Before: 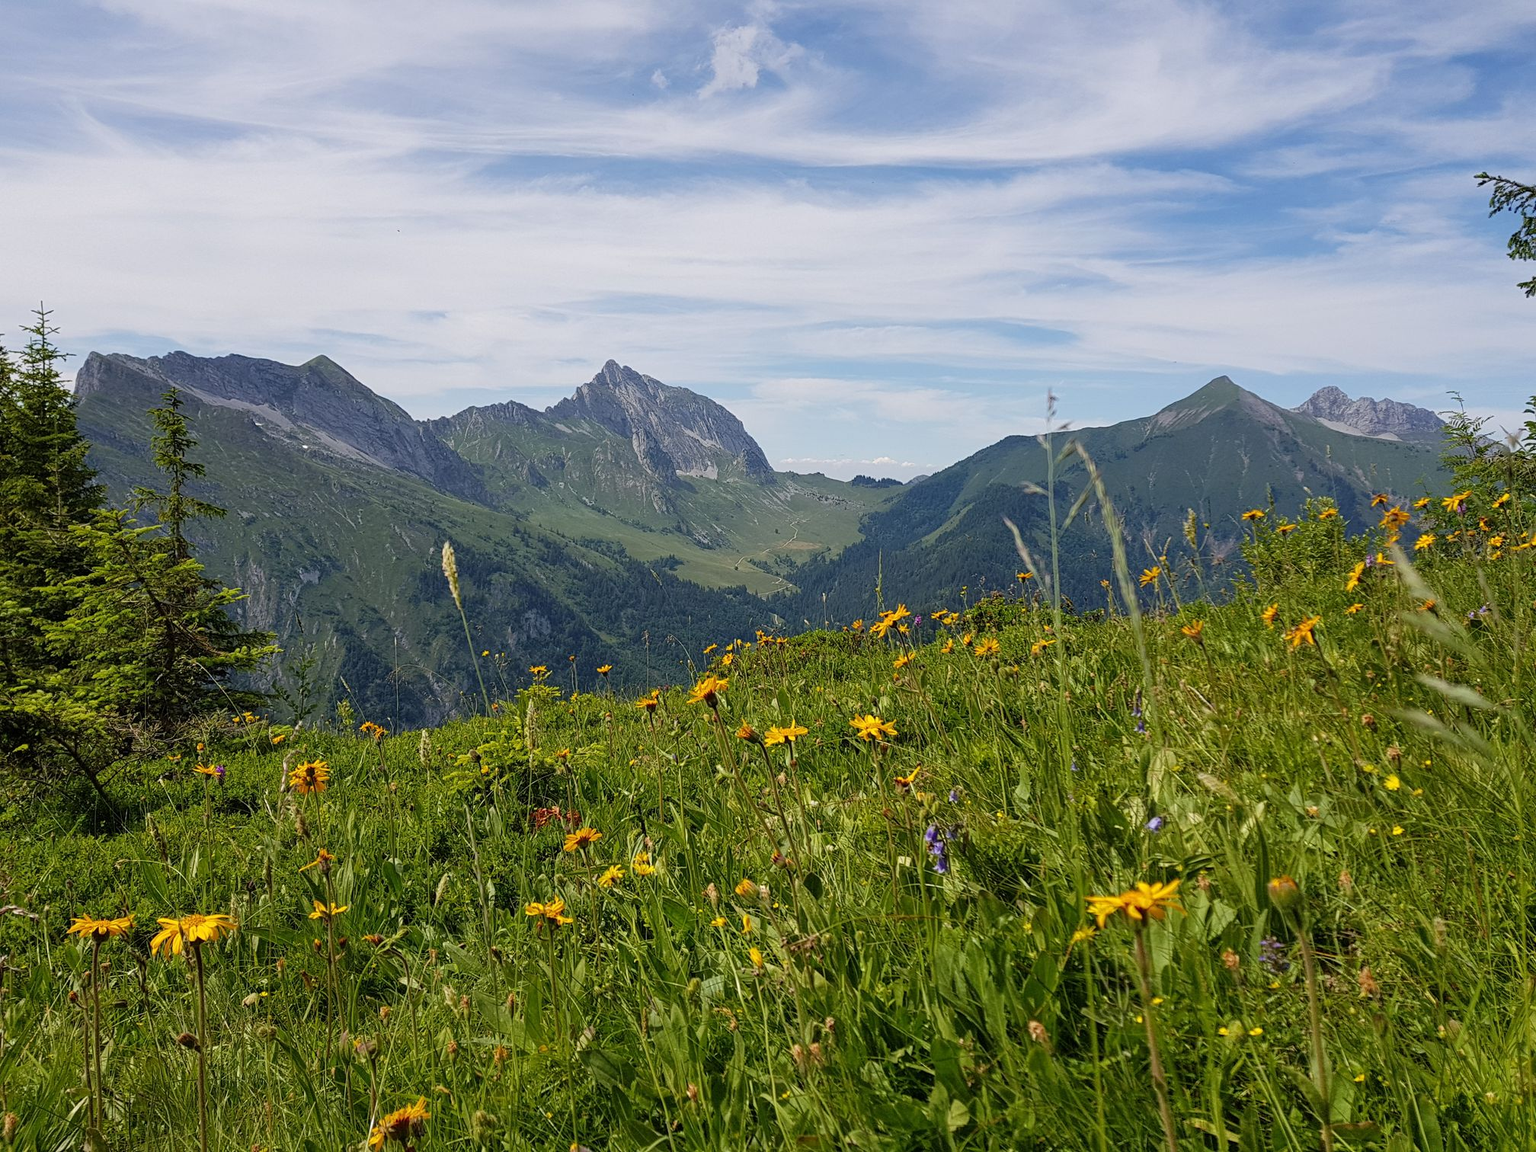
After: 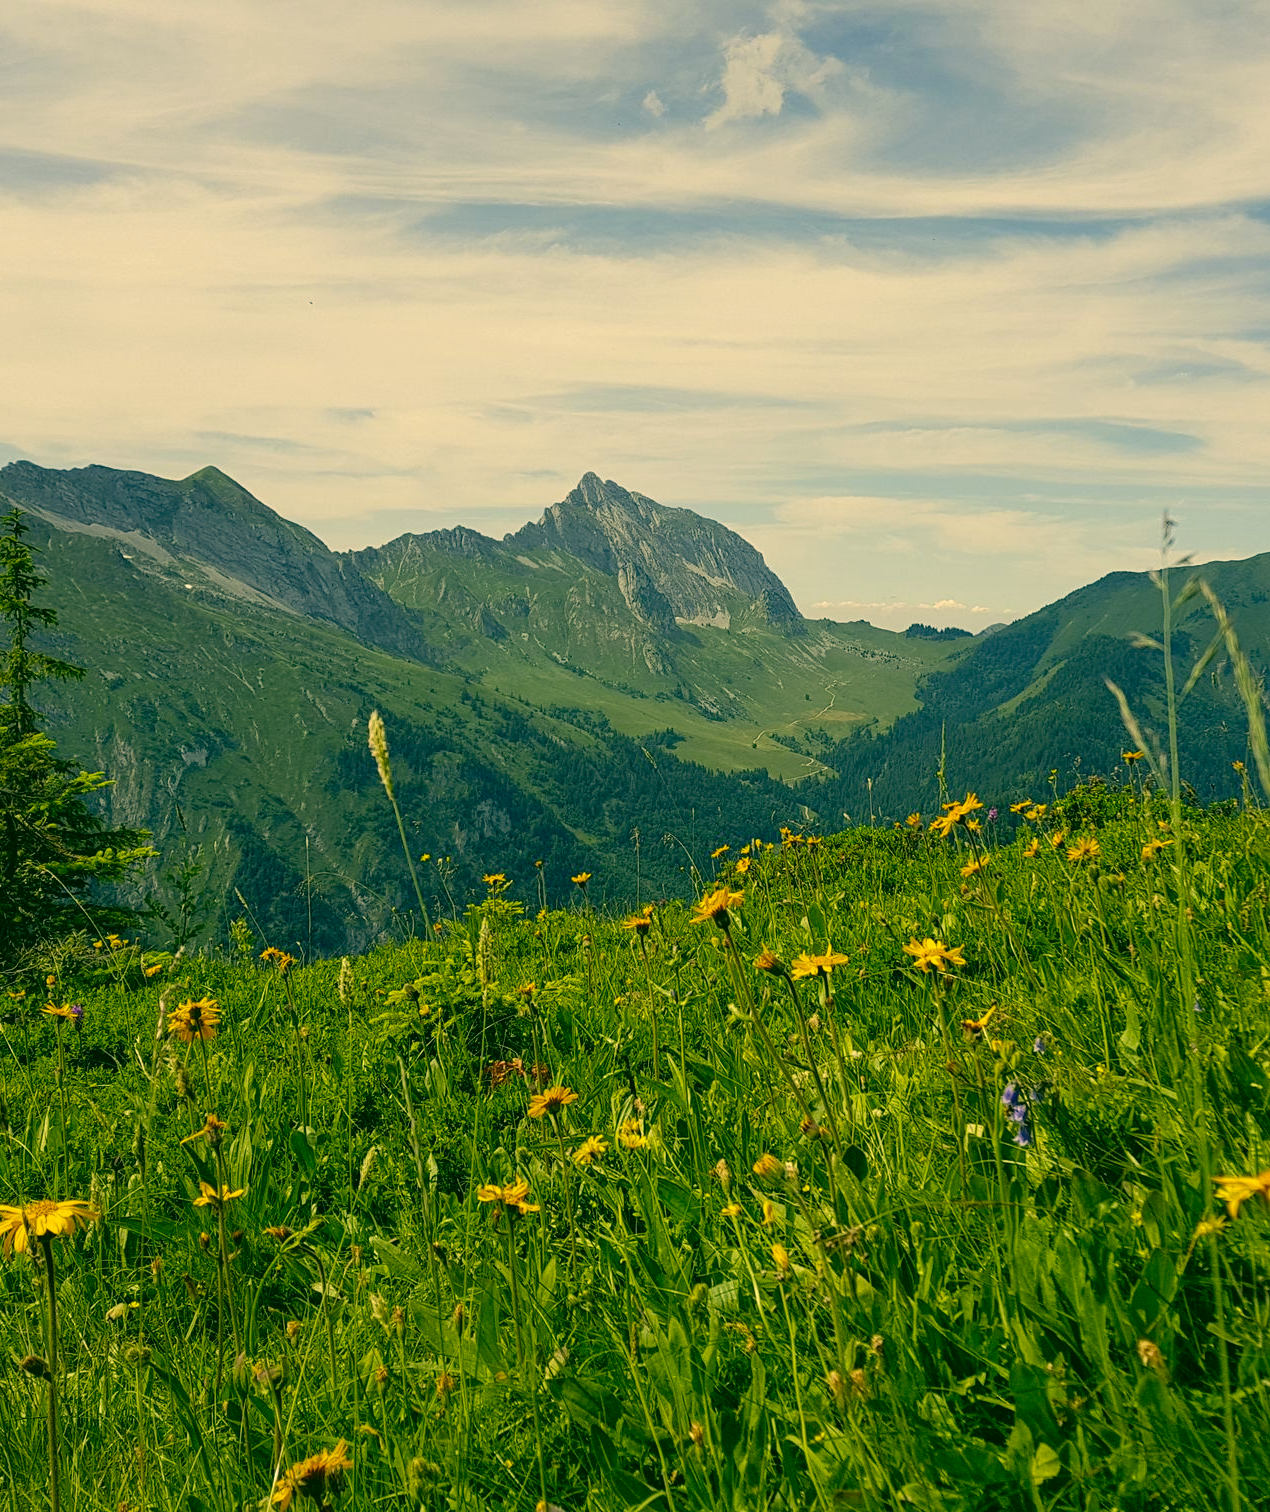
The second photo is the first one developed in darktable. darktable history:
crop: left 10.551%, right 26.425%
color correction: highlights a* 5.68, highlights b* 33.36, shadows a* -26.31, shadows b* 3.99
tone equalizer: mask exposure compensation -0.504 EV
